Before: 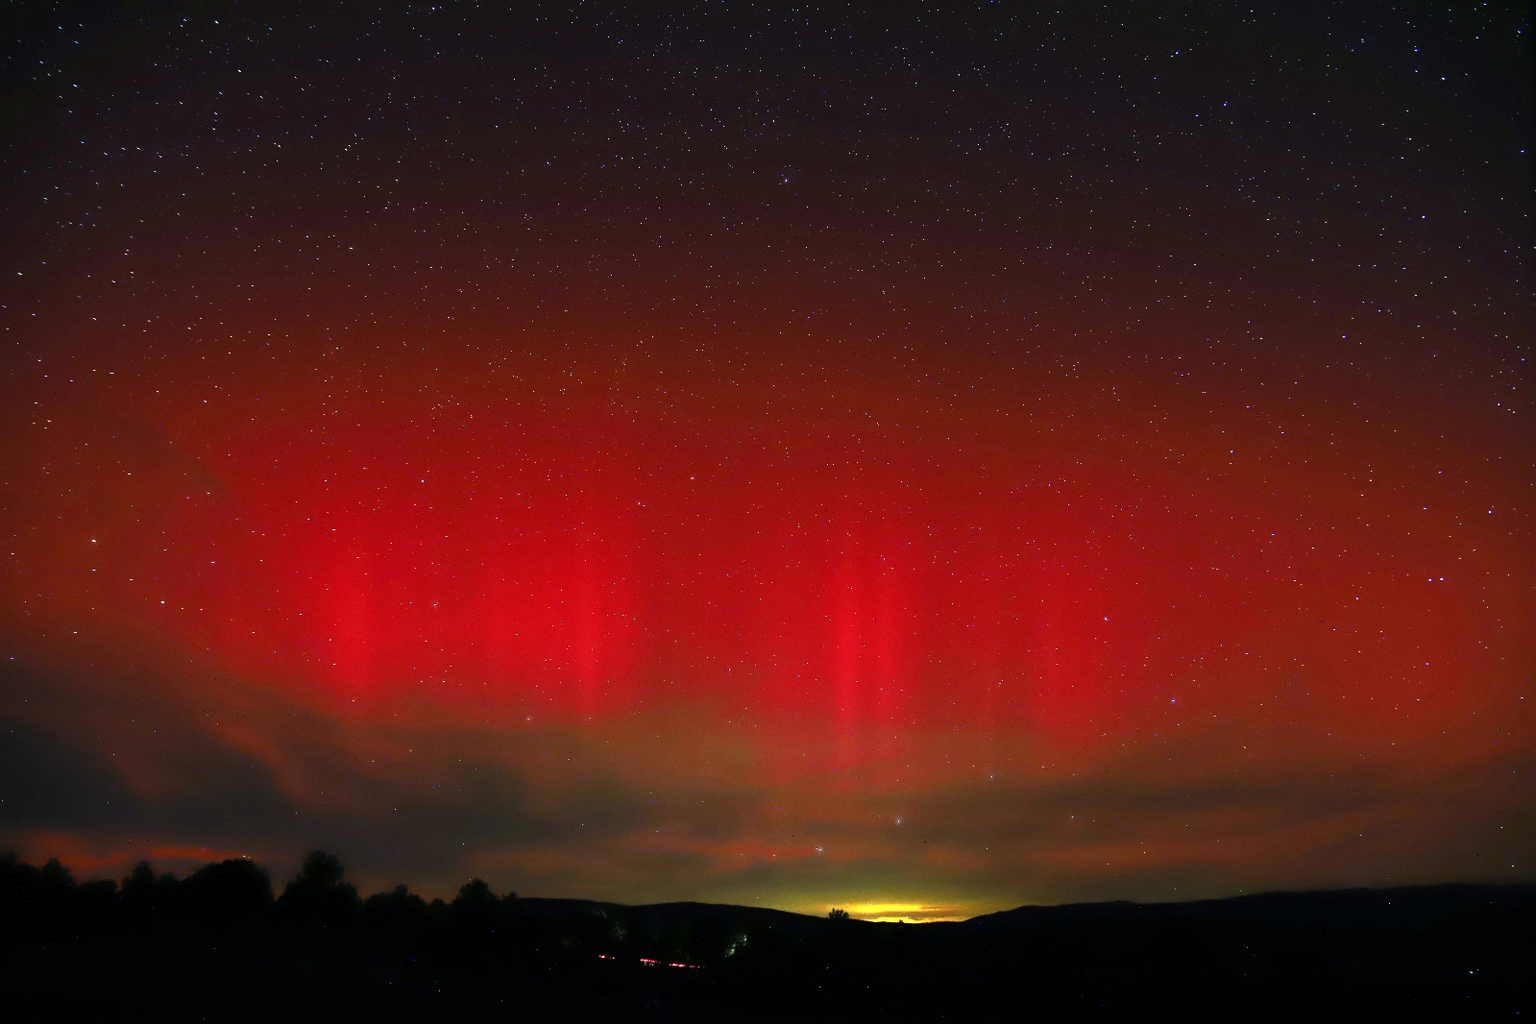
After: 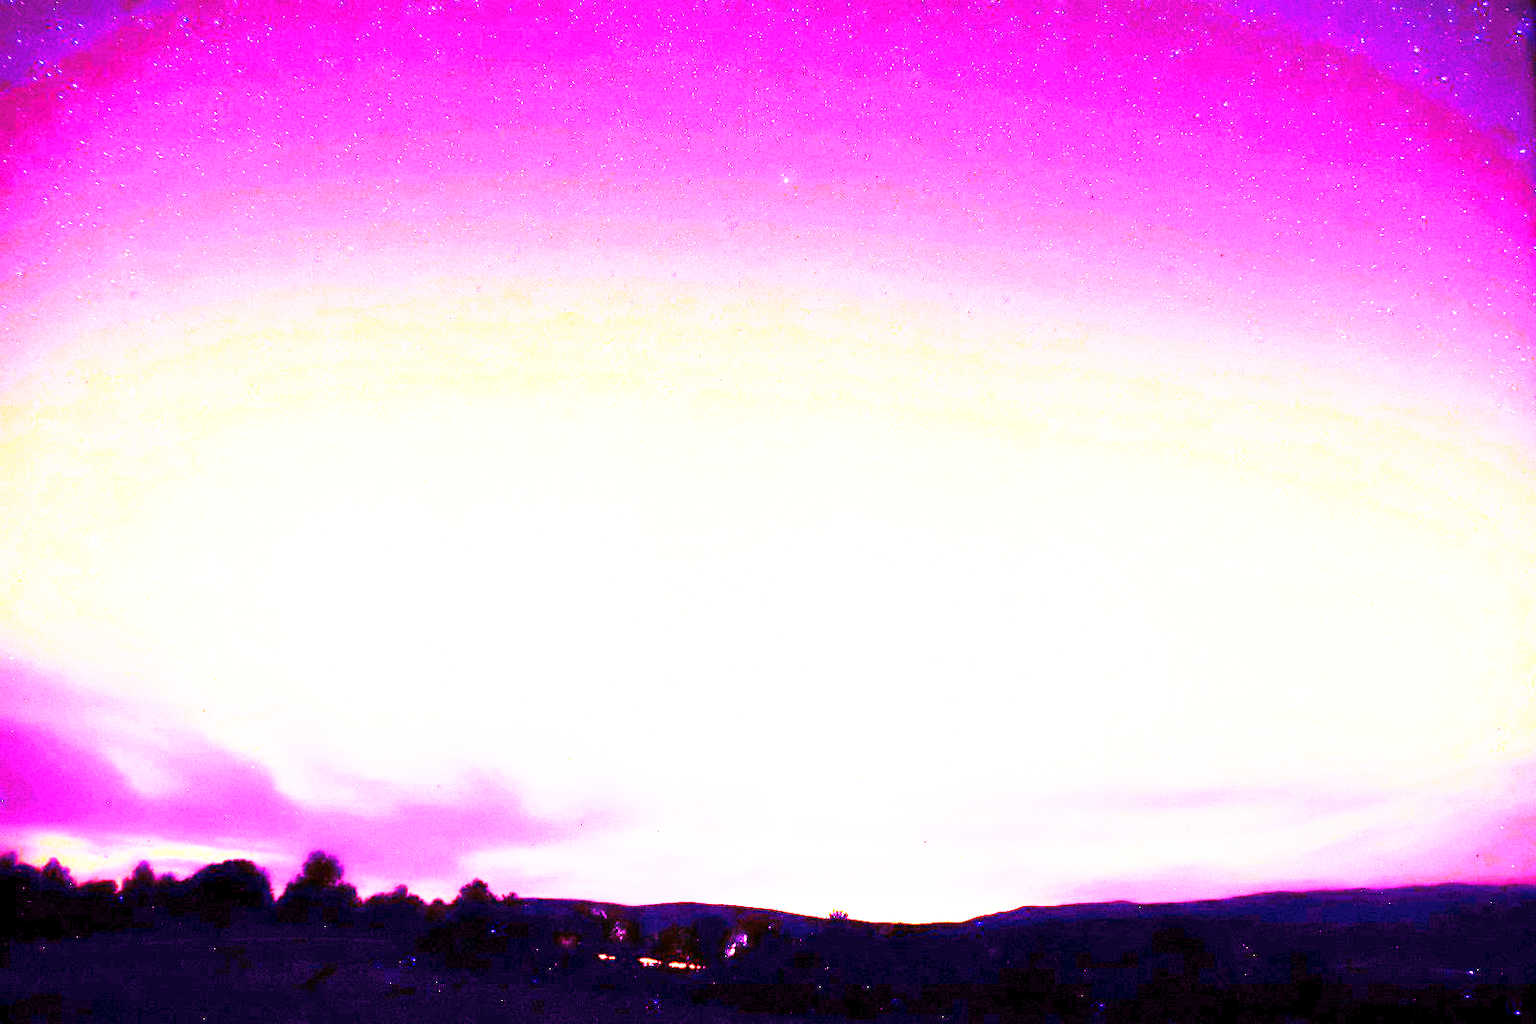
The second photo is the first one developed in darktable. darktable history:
white balance: red 8, blue 8
base curve: curves: ch0 [(0, 0) (0.495, 0.917) (1, 1)], preserve colors none
